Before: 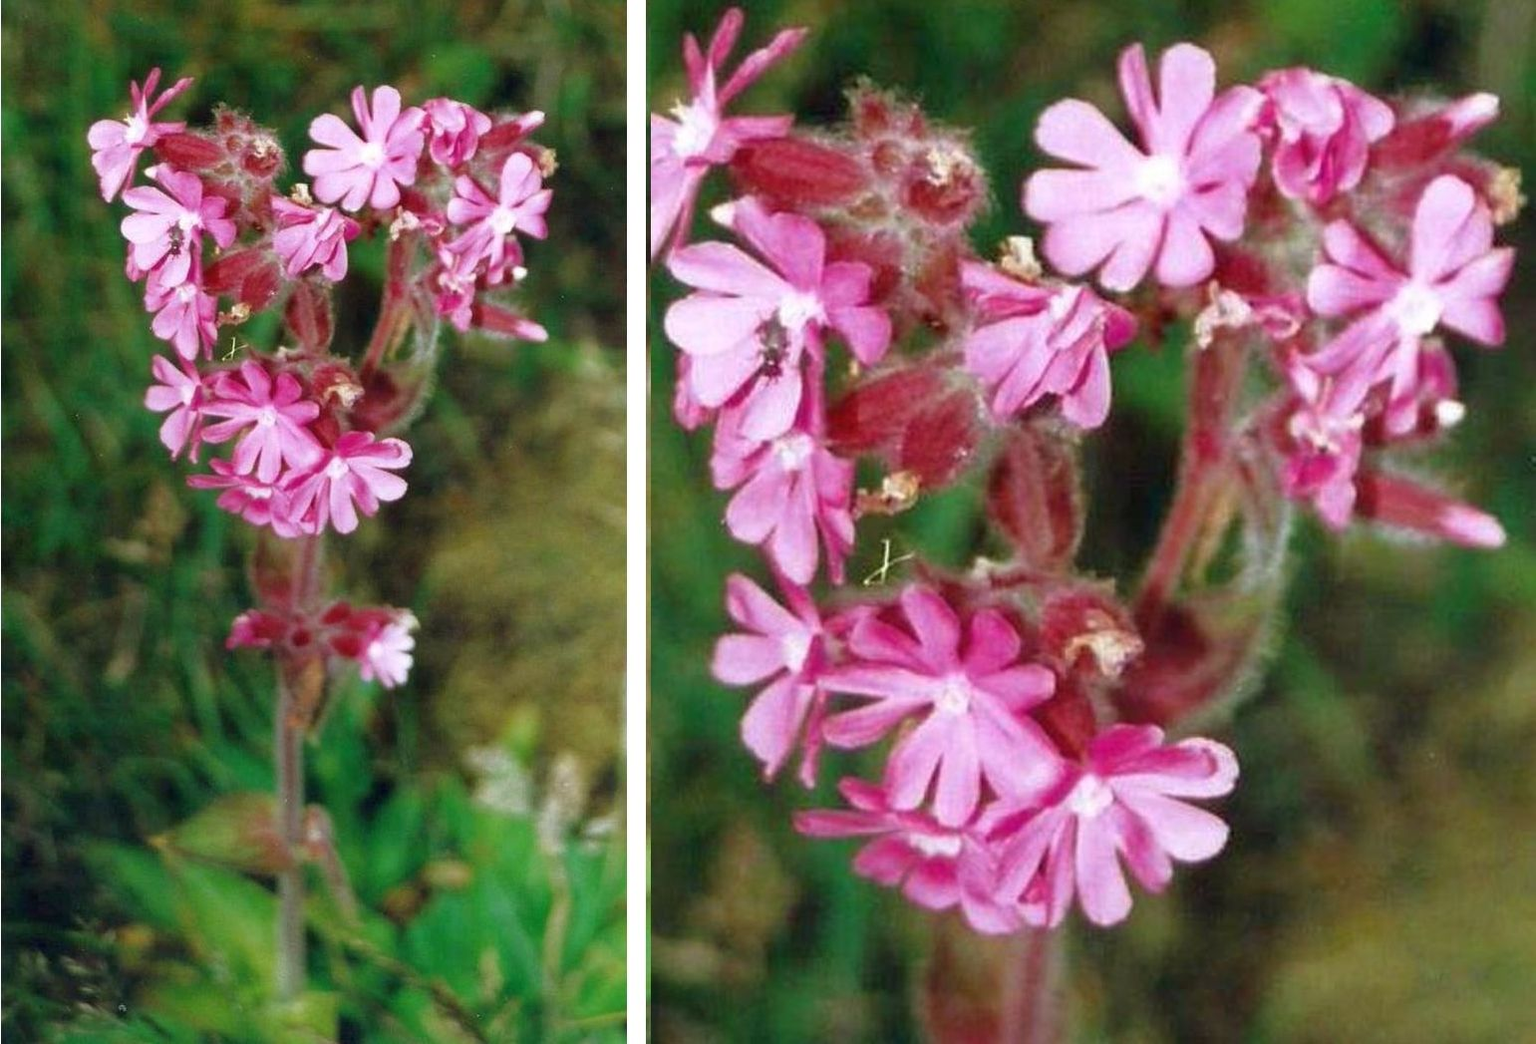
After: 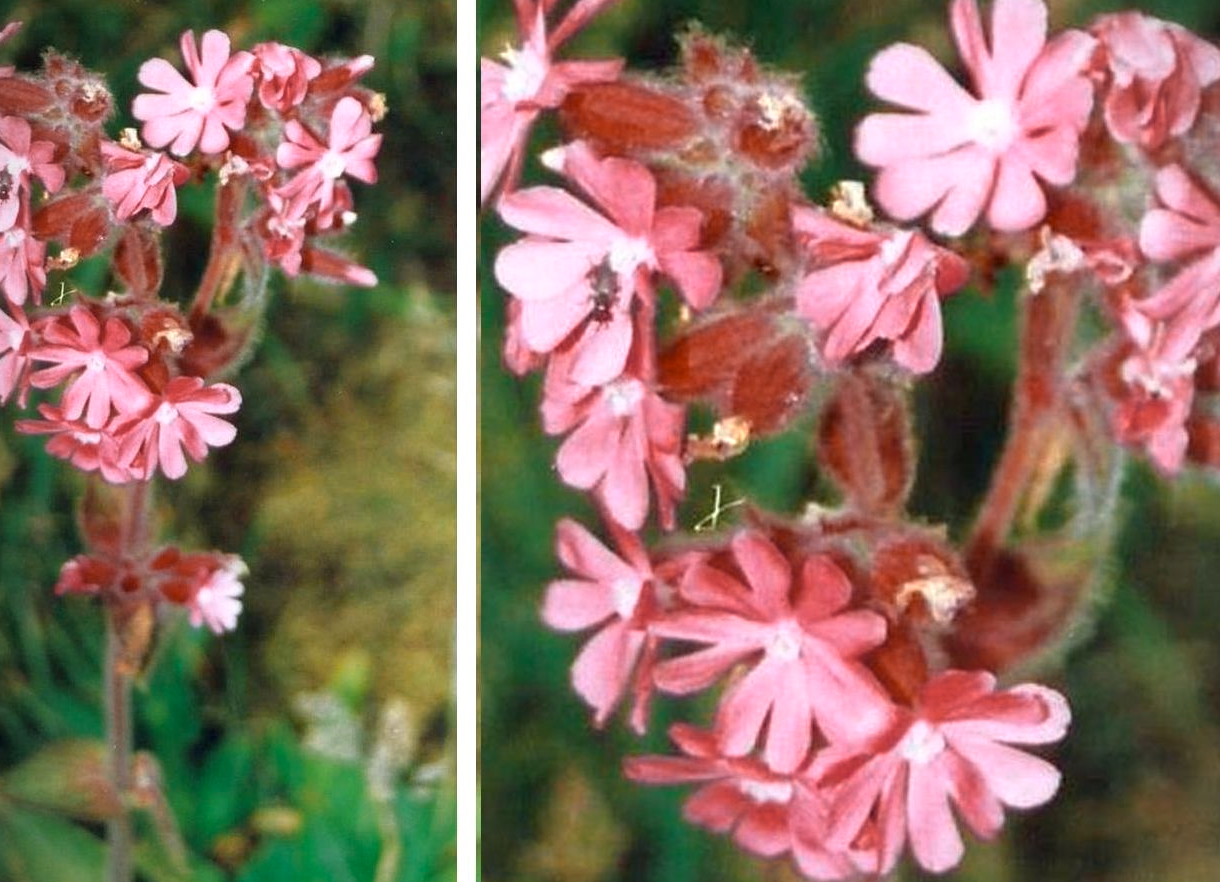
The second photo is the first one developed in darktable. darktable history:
crop: left 11.225%, top 5.381%, right 9.565%, bottom 10.314%
color balance: output saturation 110%
color zones: curves: ch0 [(0.018, 0.548) (0.197, 0.654) (0.425, 0.447) (0.605, 0.658) (0.732, 0.579)]; ch1 [(0.105, 0.531) (0.224, 0.531) (0.386, 0.39) (0.618, 0.456) (0.732, 0.456) (0.956, 0.421)]; ch2 [(0.039, 0.583) (0.215, 0.465) (0.399, 0.544) (0.465, 0.548) (0.614, 0.447) (0.724, 0.43) (0.882, 0.623) (0.956, 0.632)]
vignetting: fall-off start 91.19%
